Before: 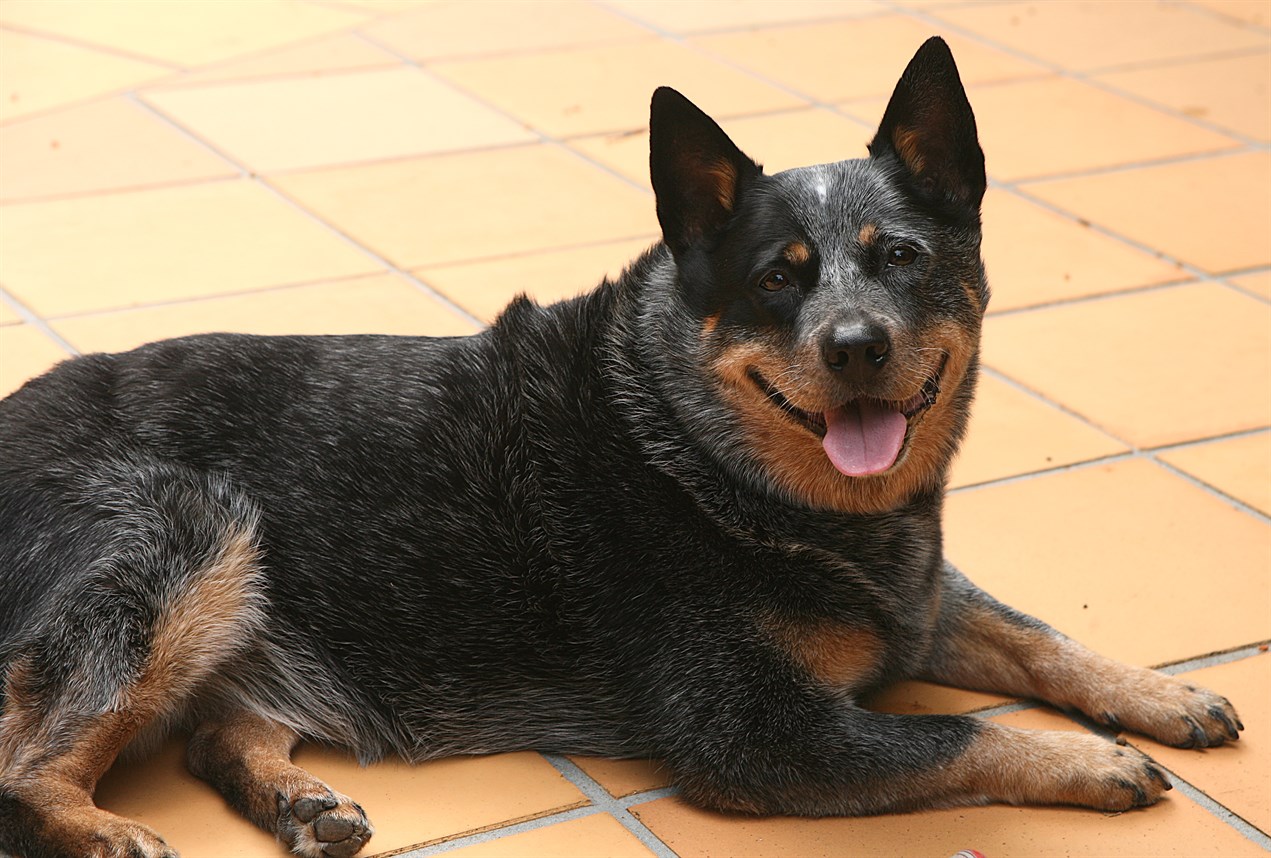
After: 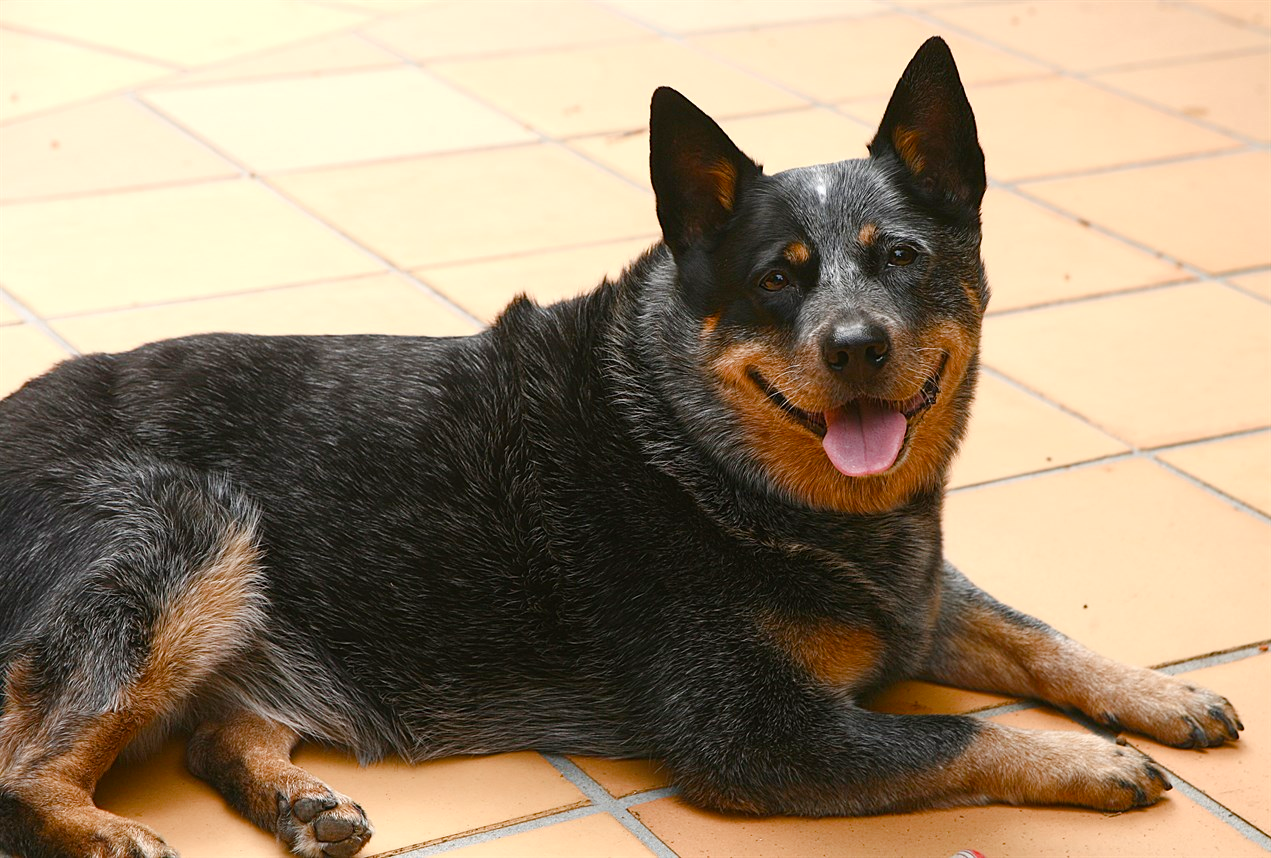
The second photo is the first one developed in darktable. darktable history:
color balance rgb: perceptual saturation grading › global saturation 0.596%, perceptual saturation grading › highlights -29.651%, perceptual saturation grading › mid-tones 28.888%, perceptual saturation grading › shadows 59.047%
exposure: exposure 0.128 EV, compensate highlight preservation false
